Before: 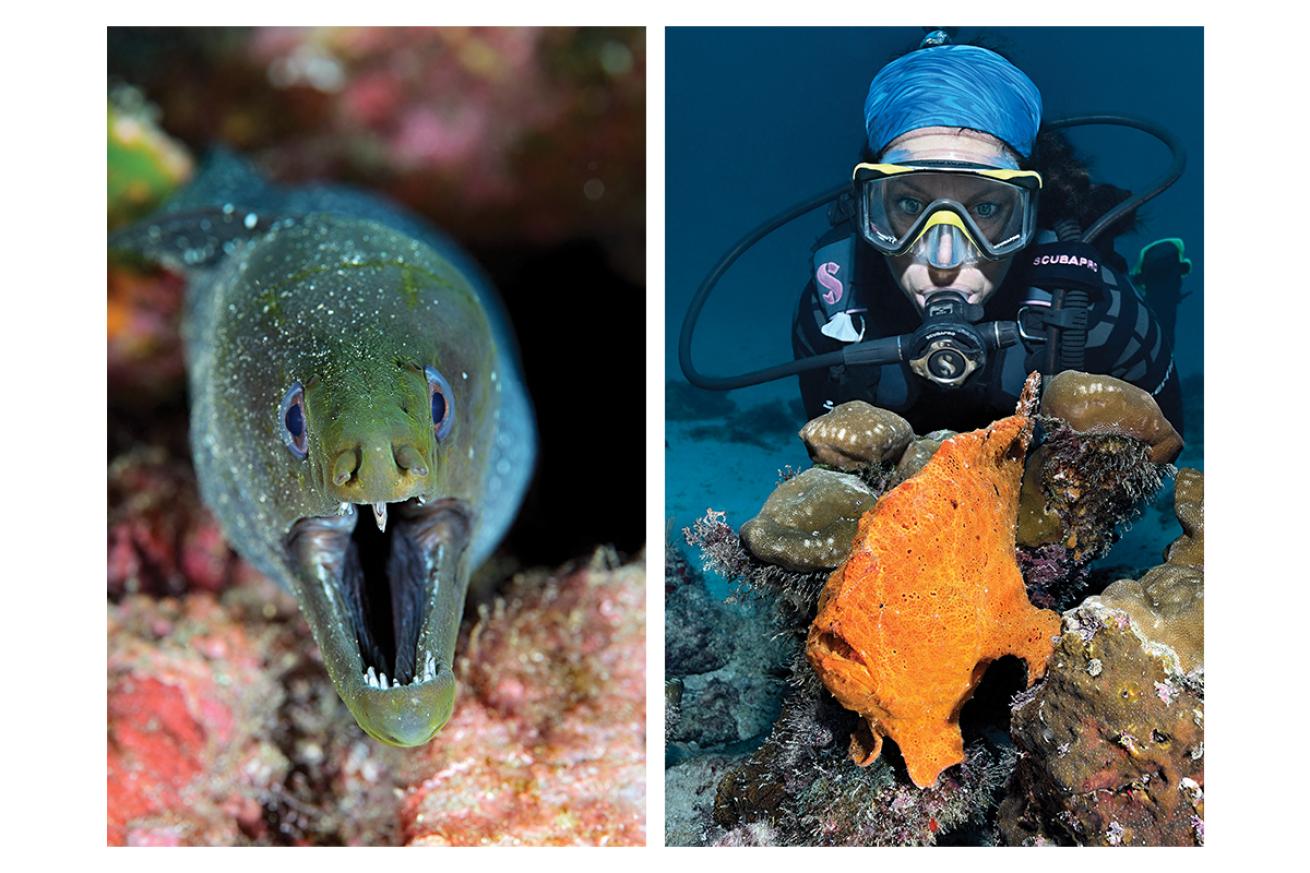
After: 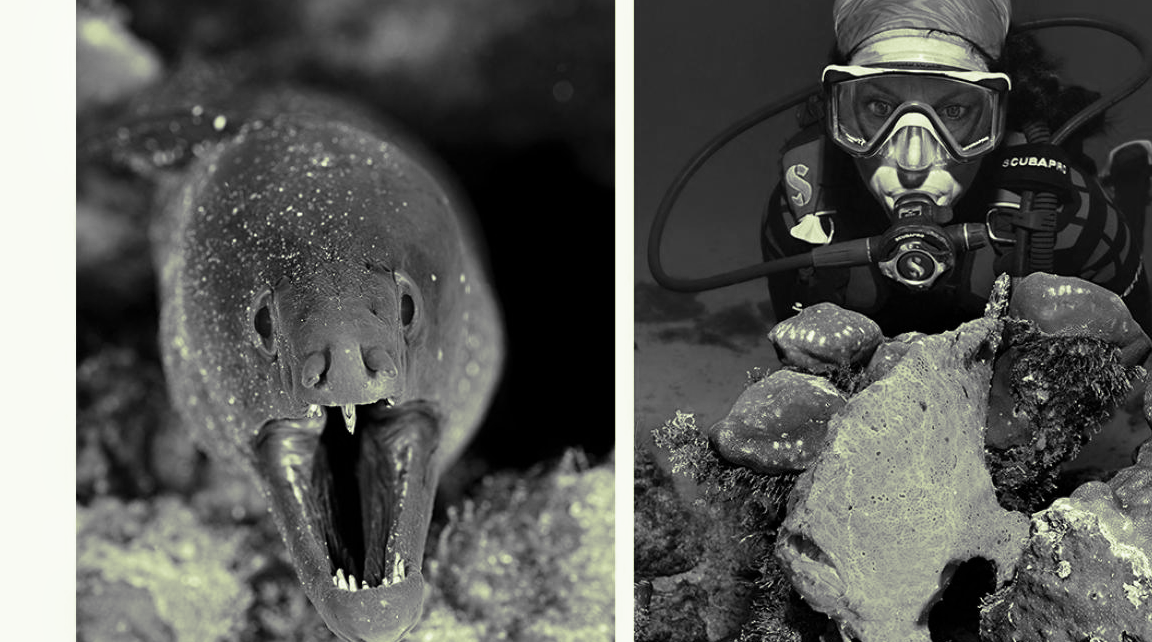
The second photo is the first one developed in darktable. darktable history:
split-toning: shadows › hue 290.82°, shadows › saturation 0.34, highlights › saturation 0.38, balance 0, compress 50%
crop and rotate: left 2.425%, top 11.305%, right 9.6%, bottom 15.08%
monochrome: a -35.87, b 49.73, size 1.7
rgb levels: mode RGB, independent channels, levels [[0, 0.5, 1], [0, 0.521, 1], [0, 0.536, 1]]
